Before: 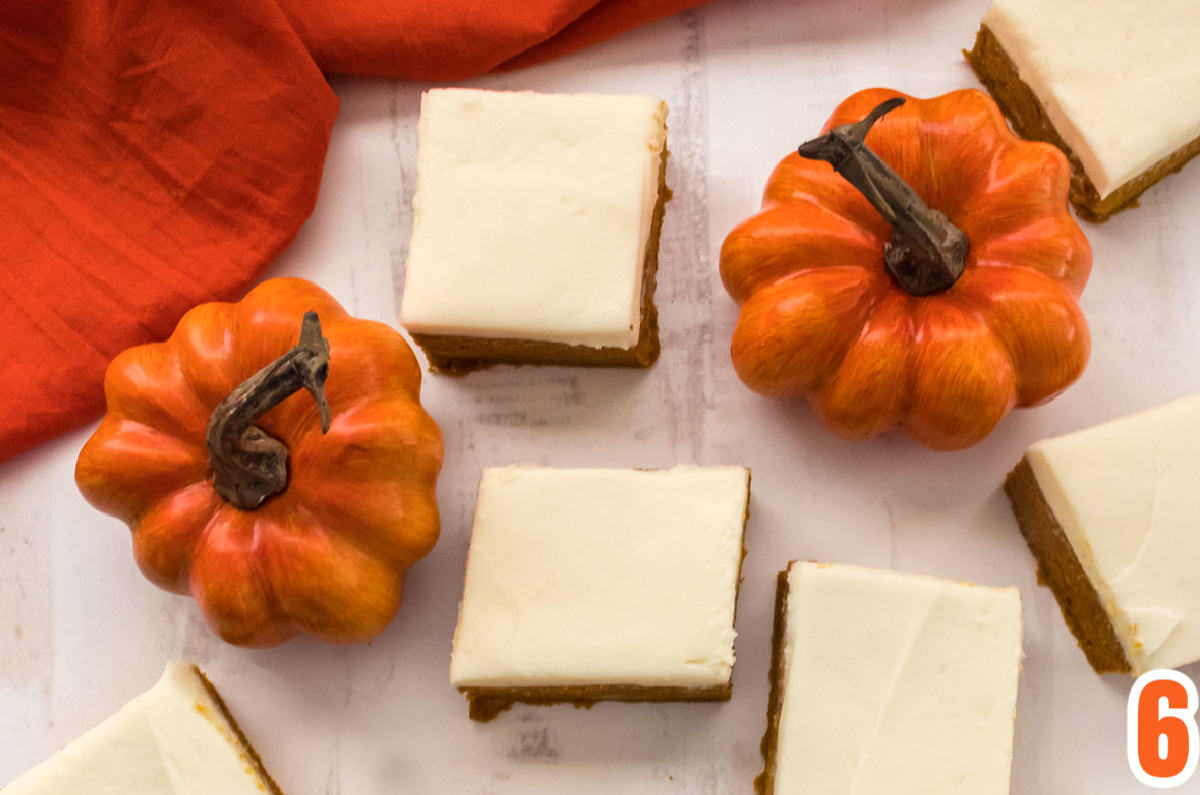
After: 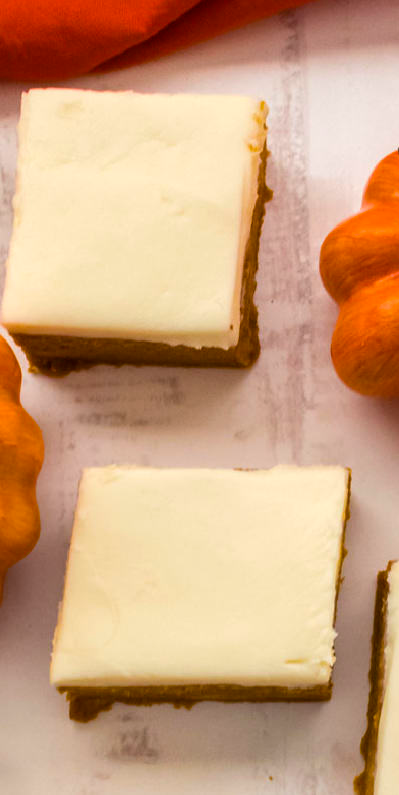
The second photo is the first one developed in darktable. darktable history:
crop: left 33.36%, right 33.36%
color balance rgb: perceptual saturation grading › global saturation 25%, global vibrance 20%
